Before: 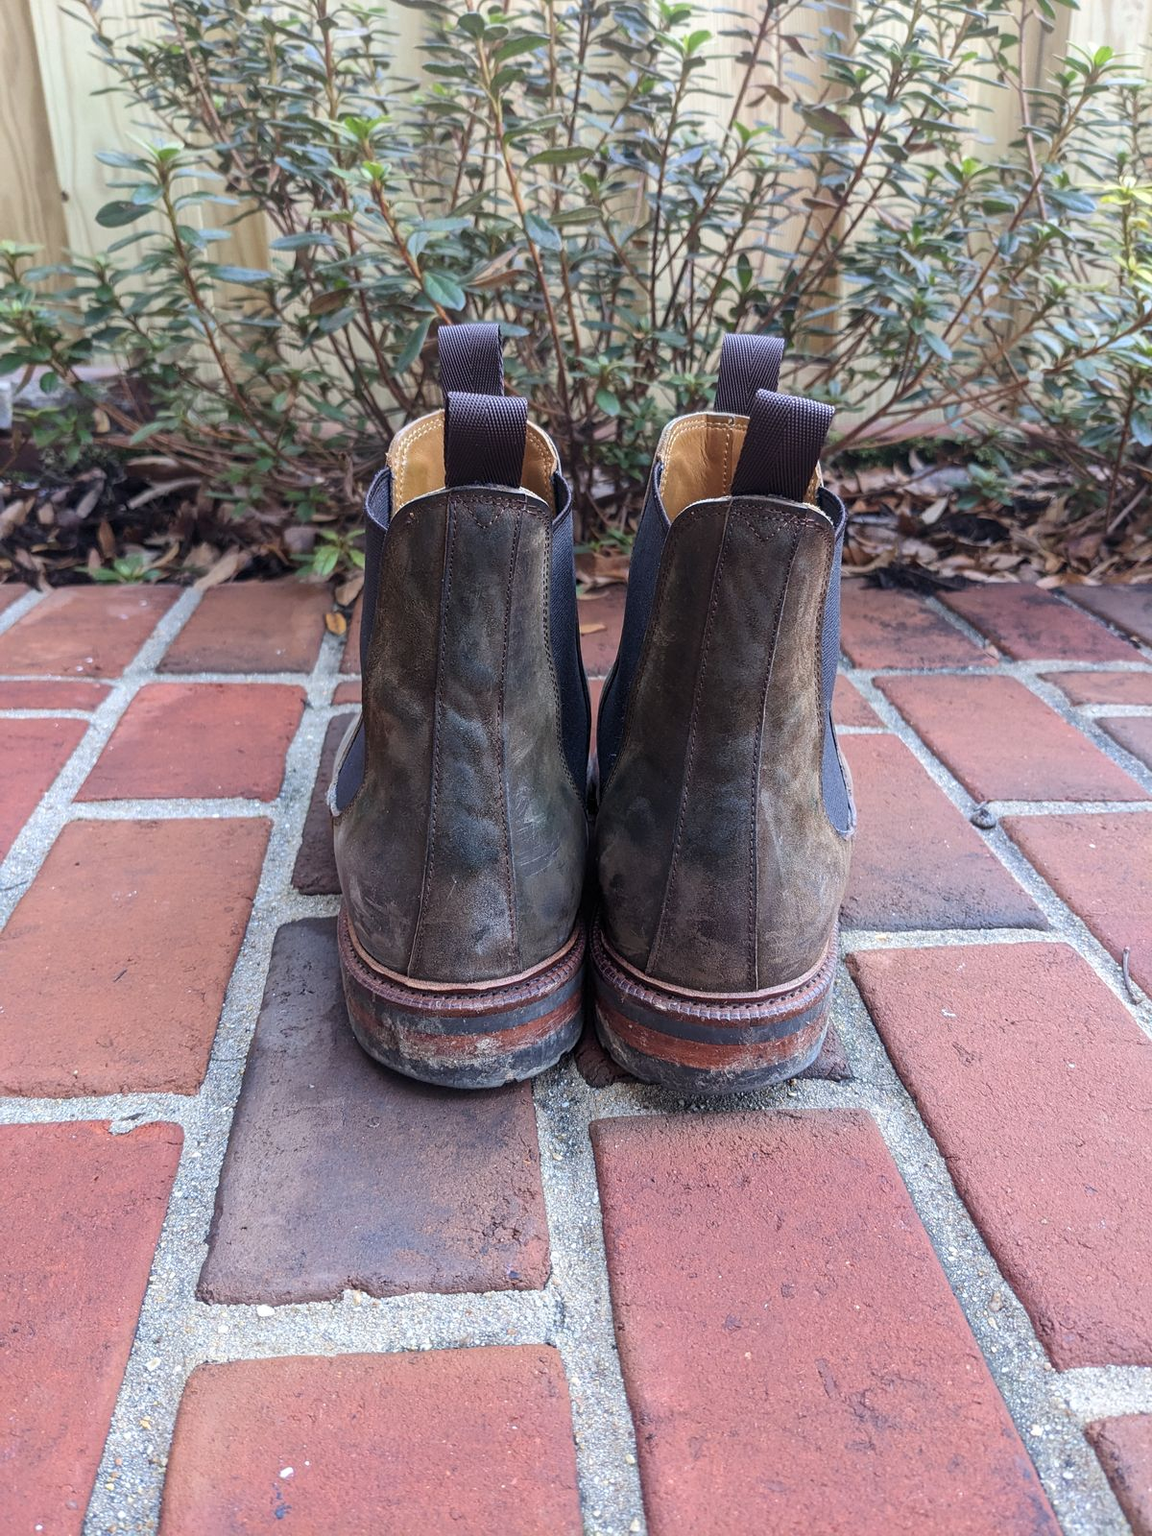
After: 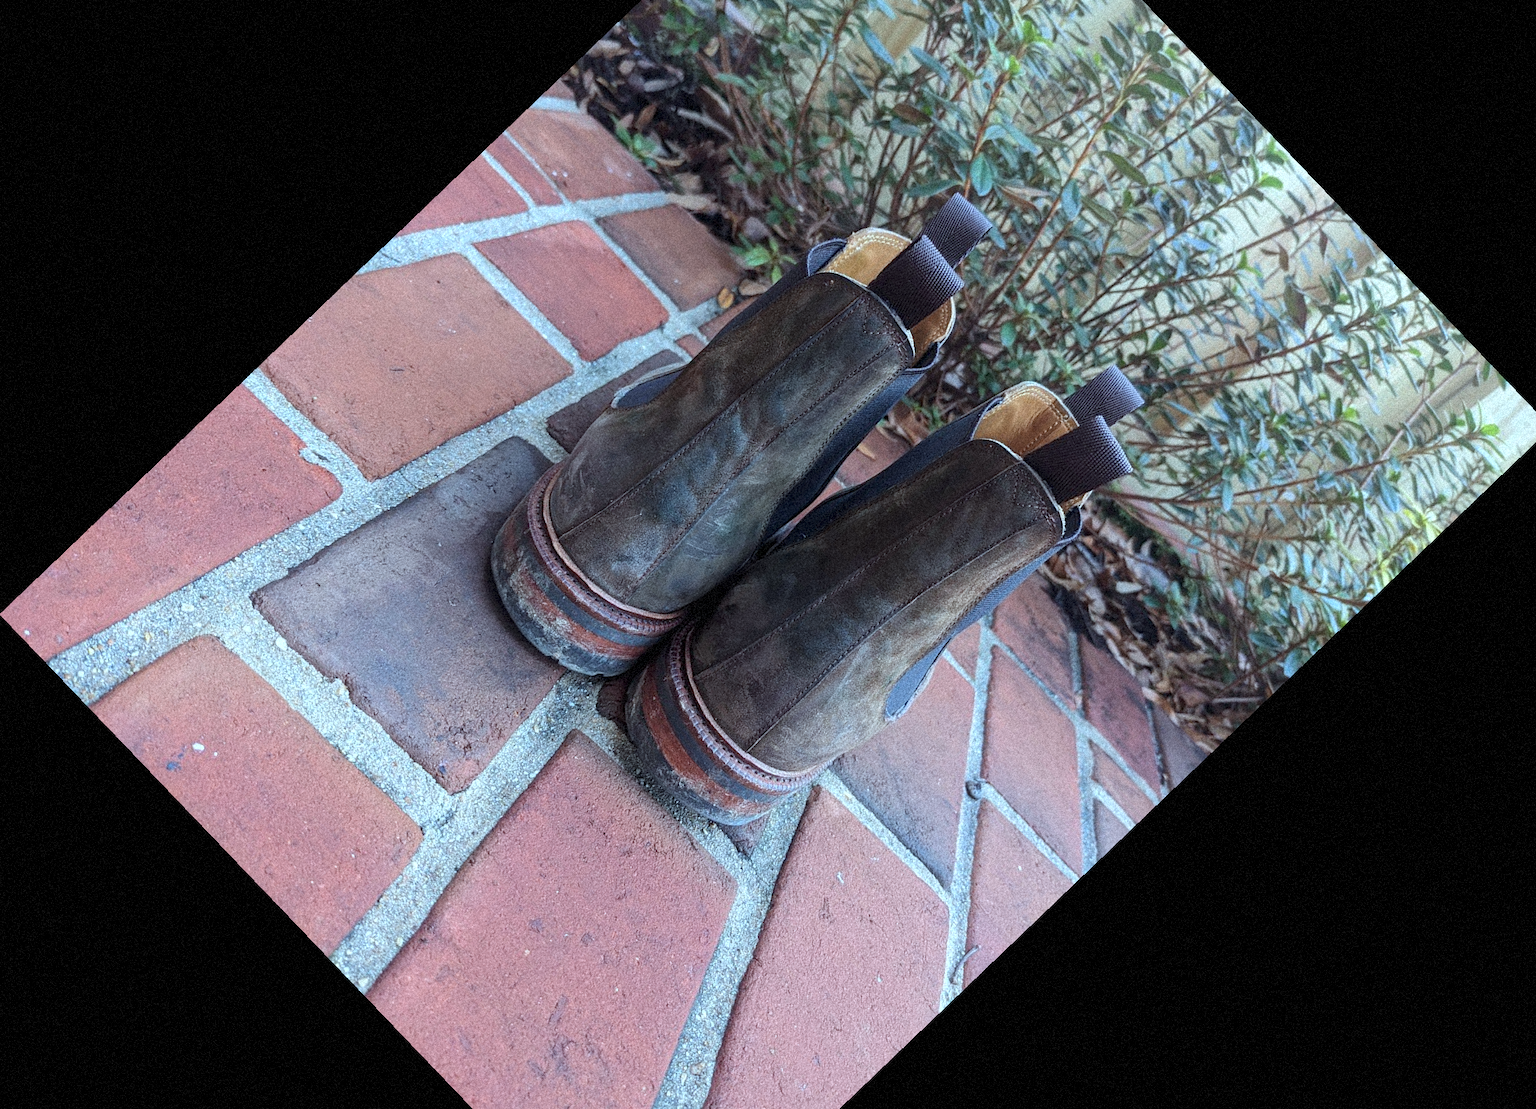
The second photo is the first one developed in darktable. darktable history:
color correction: highlights a* -10.04, highlights b* -10.37
crop and rotate: angle -46.26°, top 16.234%, right 0.912%, bottom 11.704%
exposure: compensate highlight preservation false
grain: strength 35%, mid-tones bias 0%
